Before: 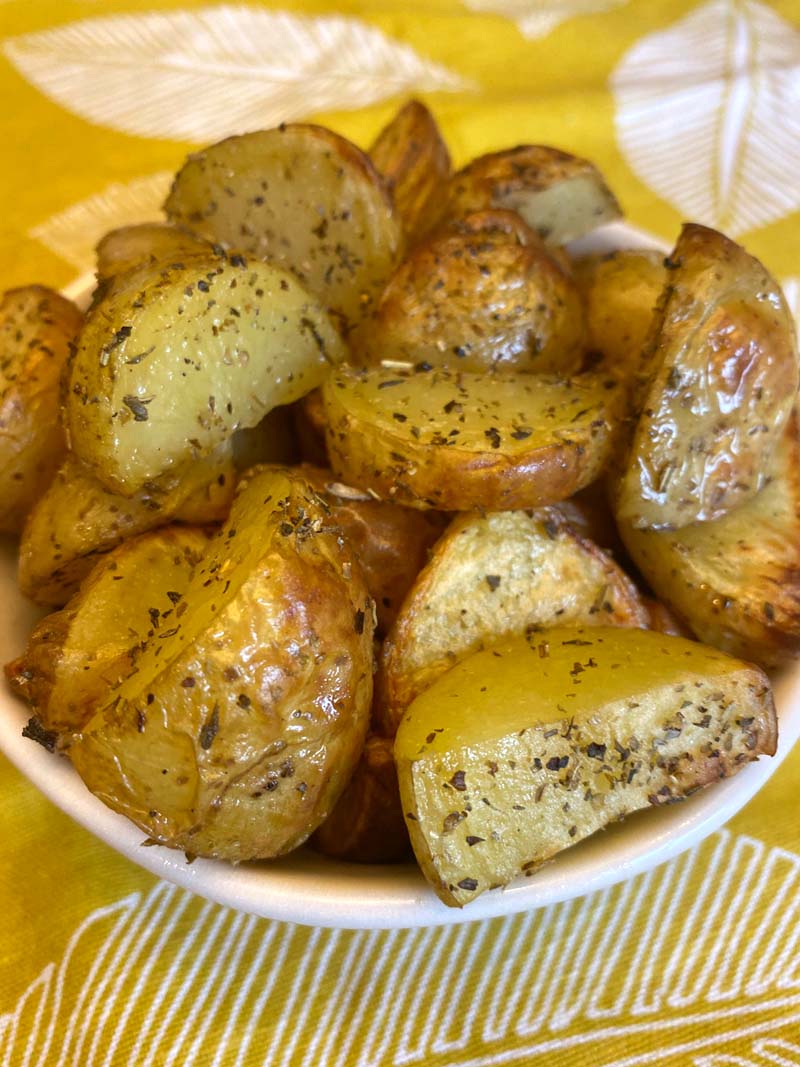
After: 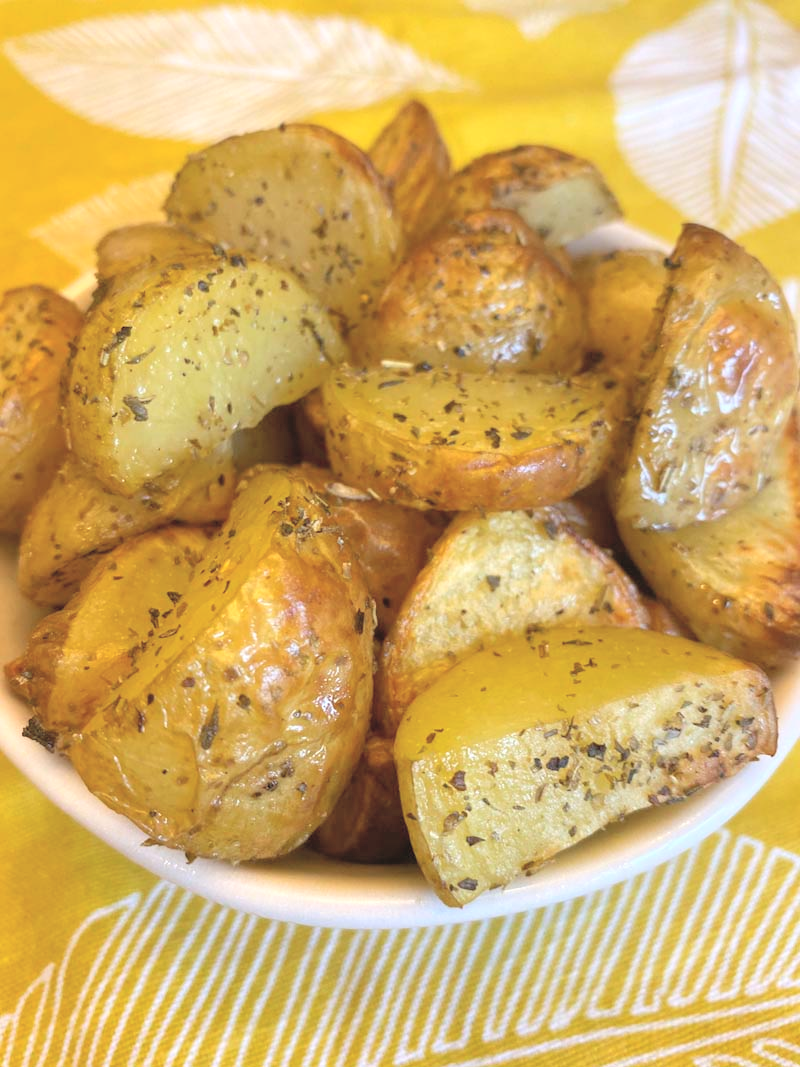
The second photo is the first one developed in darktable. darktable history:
contrast brightness saturation: brightness 0.284
